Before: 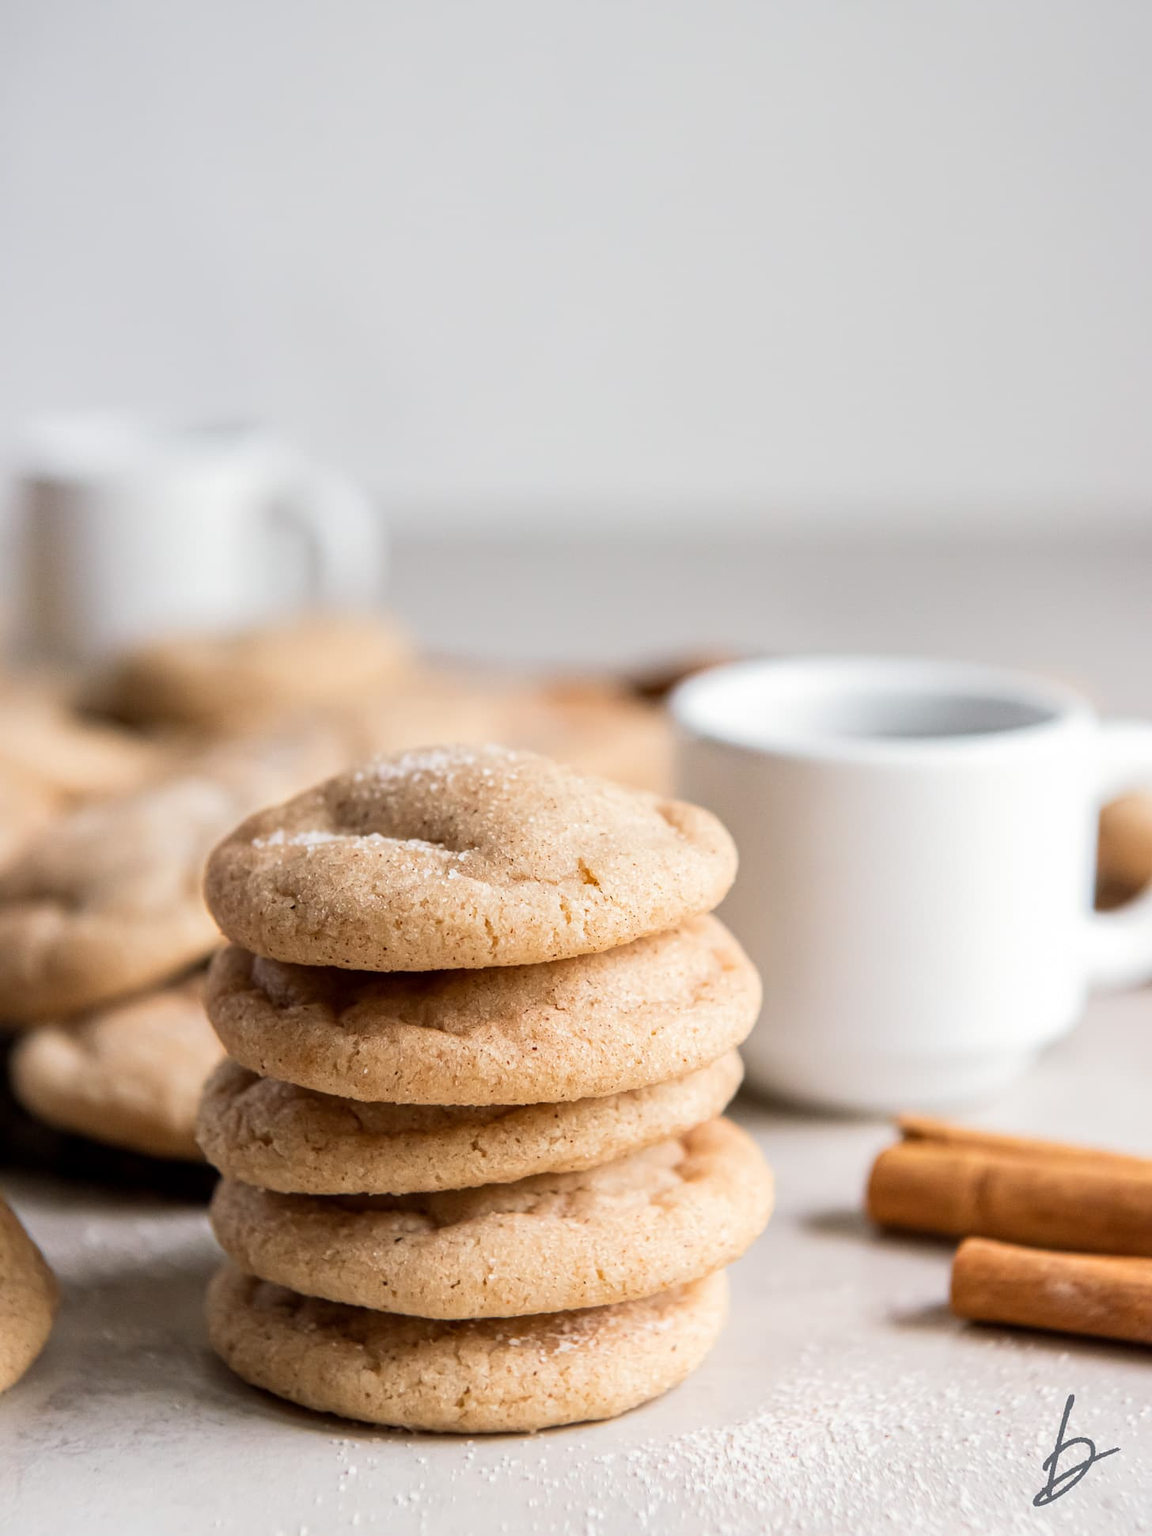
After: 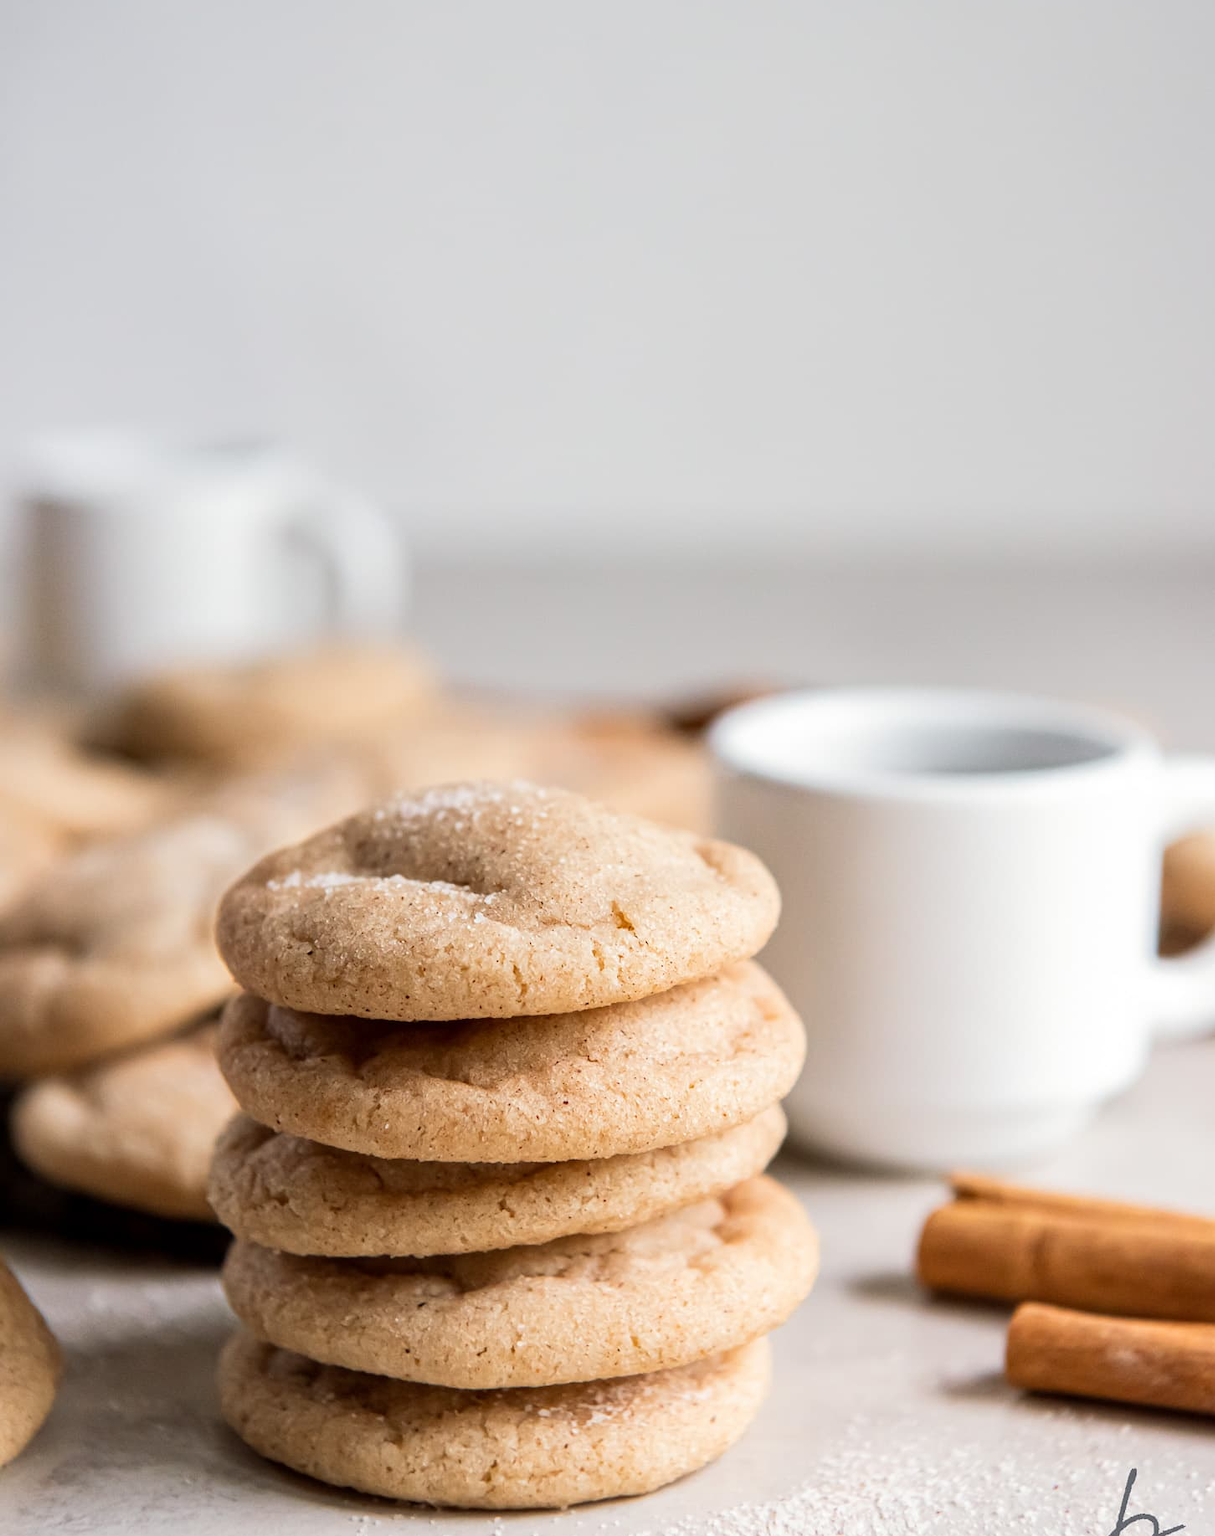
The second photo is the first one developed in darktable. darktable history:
crop: top 0.415%, right 0.261%, bottom 5.017%
